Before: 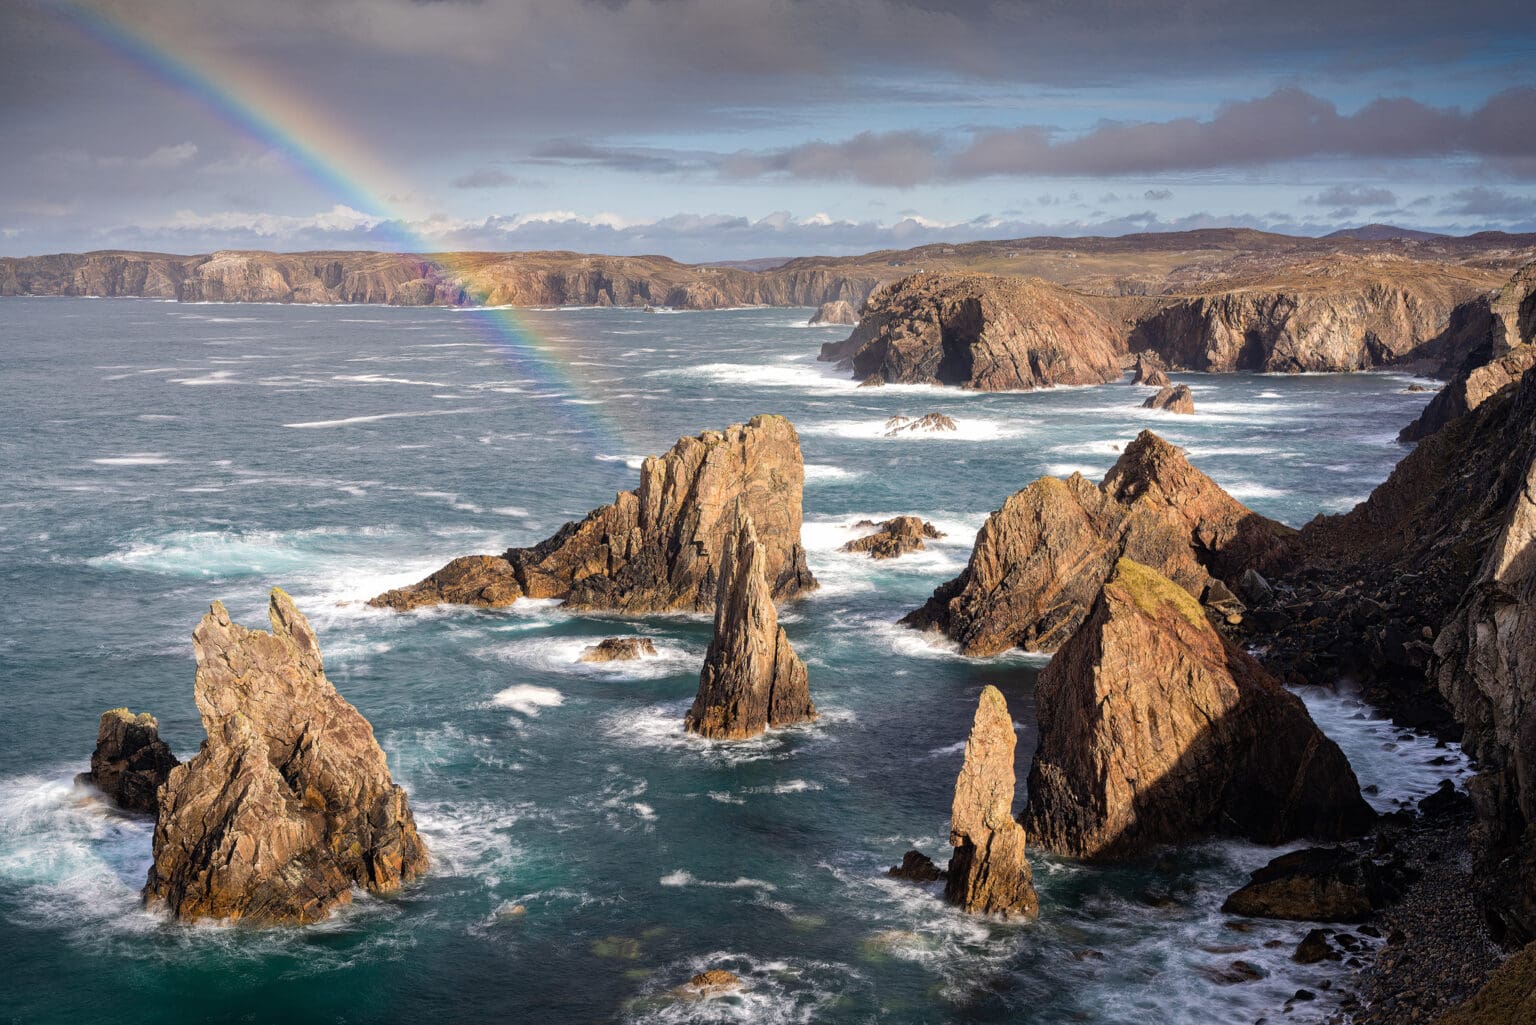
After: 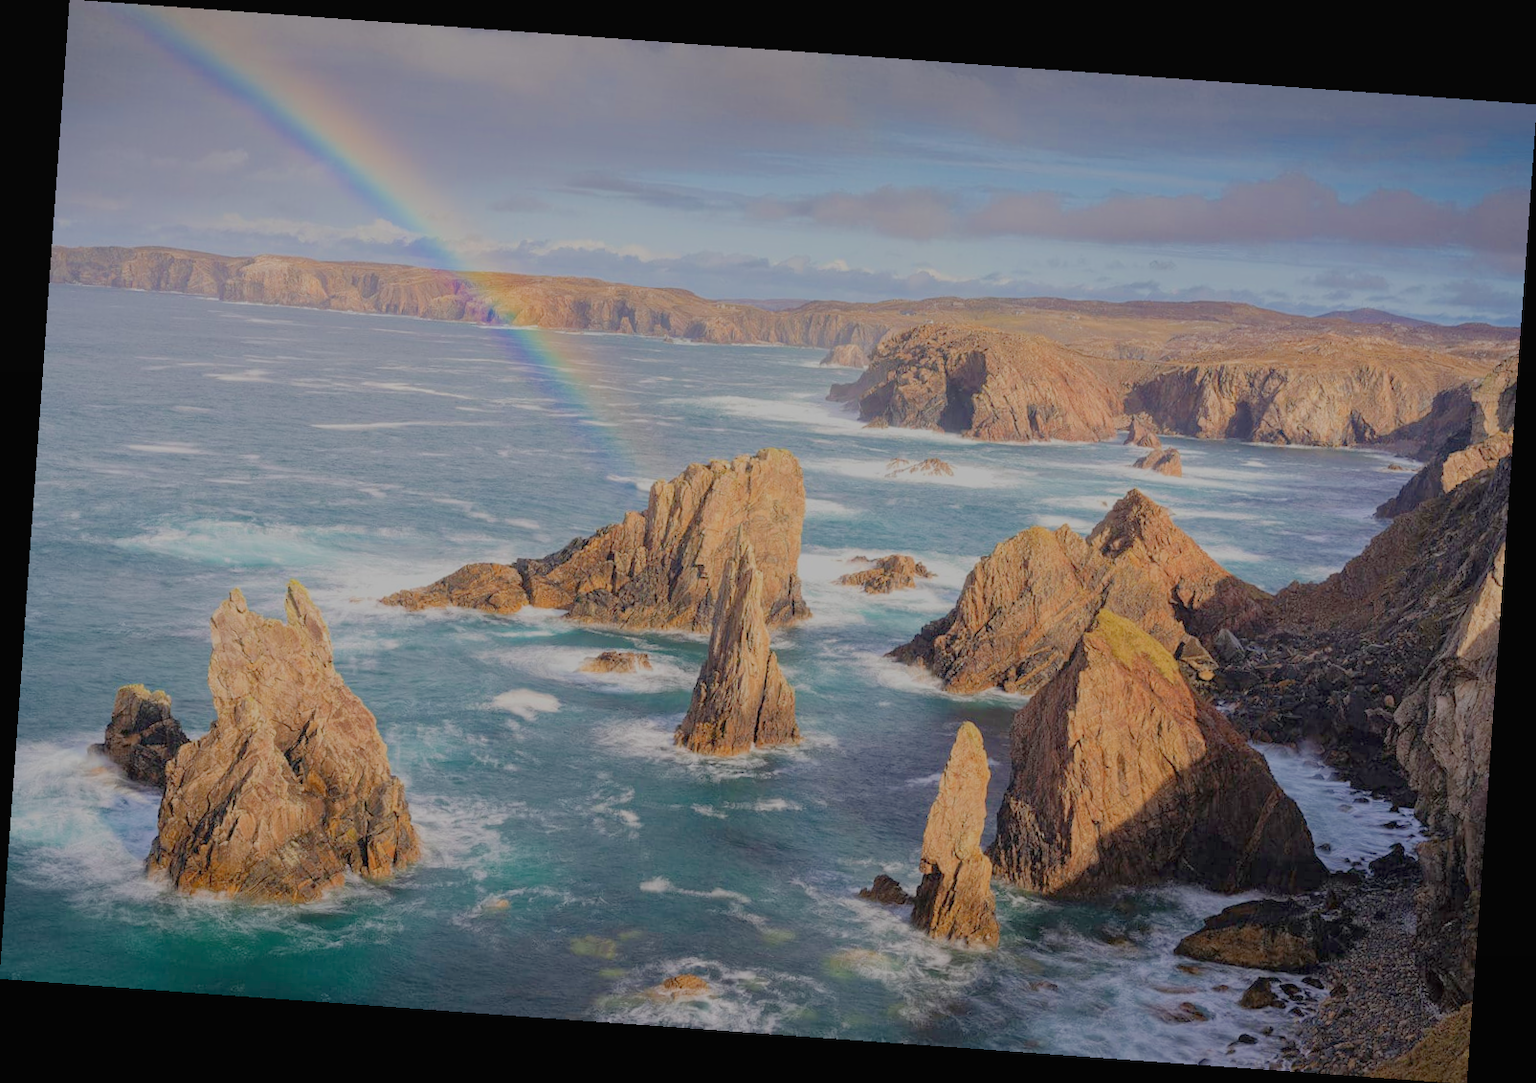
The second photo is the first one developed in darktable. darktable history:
rotate and perspective: rotation 4.1°, automatic cropping off
filmic rgb: black relative exposure -14 EV, white relative exposure 8 EV, threshold 3 EV, hardness 3.74, latitude 50%, contrast 0.5, color science v5 (2021), contrast in shadows safe, contrast in highlights safe, enable highlight reconstruction true
graduated density: rotation -180°, offset 27.42
exposure: black level correction 0, exposure 0.7 EV, compensate highlight preservation false
